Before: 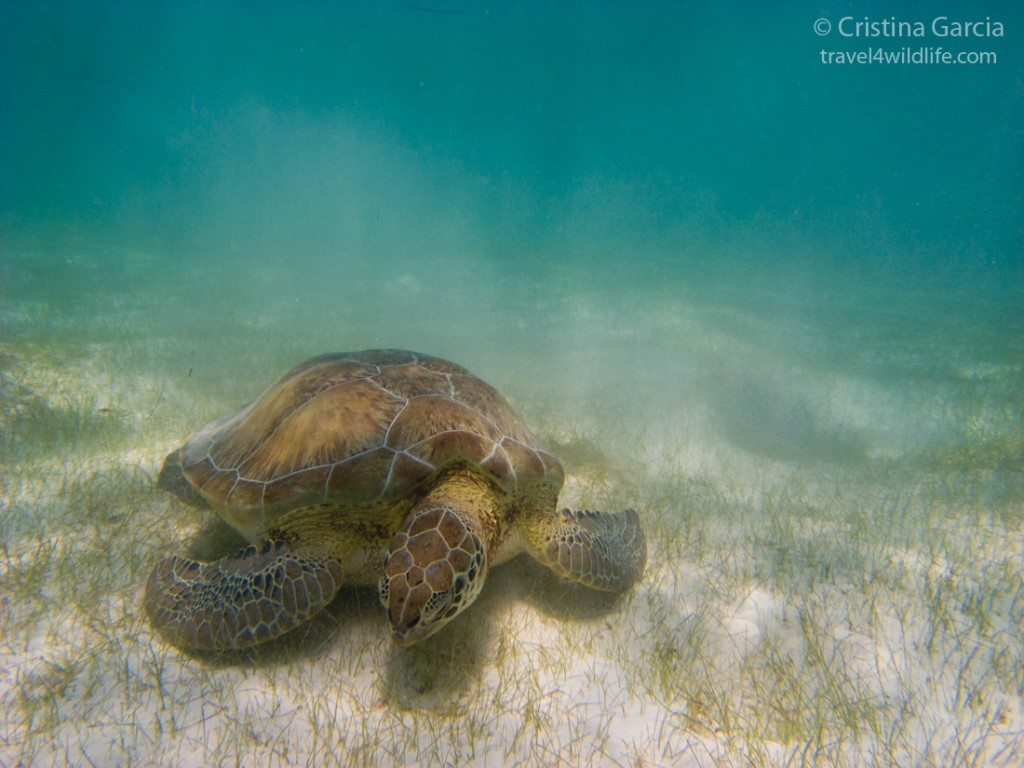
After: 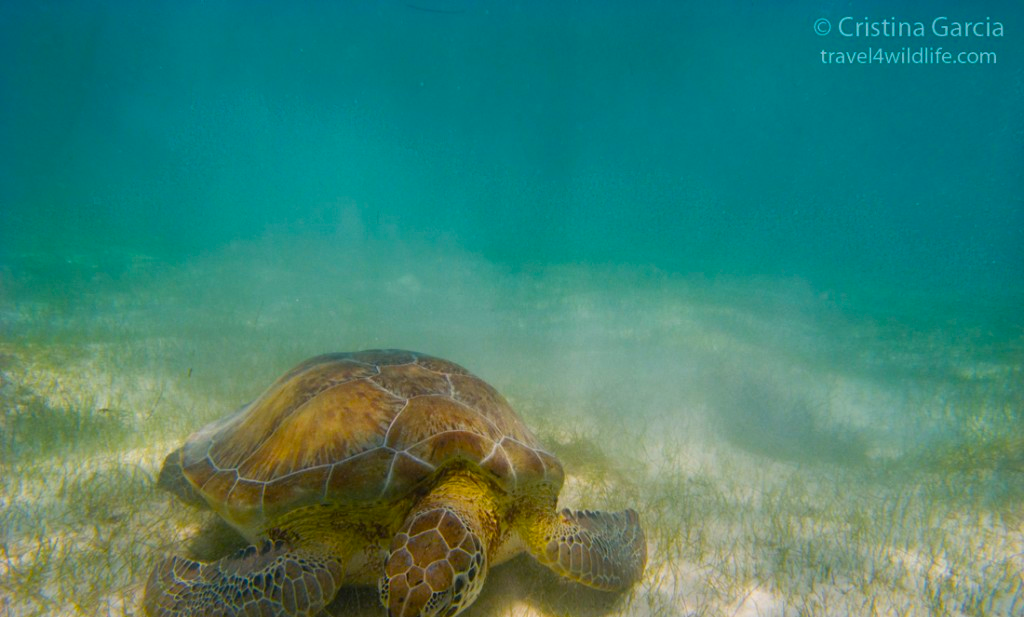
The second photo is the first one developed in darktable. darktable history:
crop: bottom 19.644%
color balance rgb: perceptual saturation grading › global saturation 40%, global vibrance 15%
